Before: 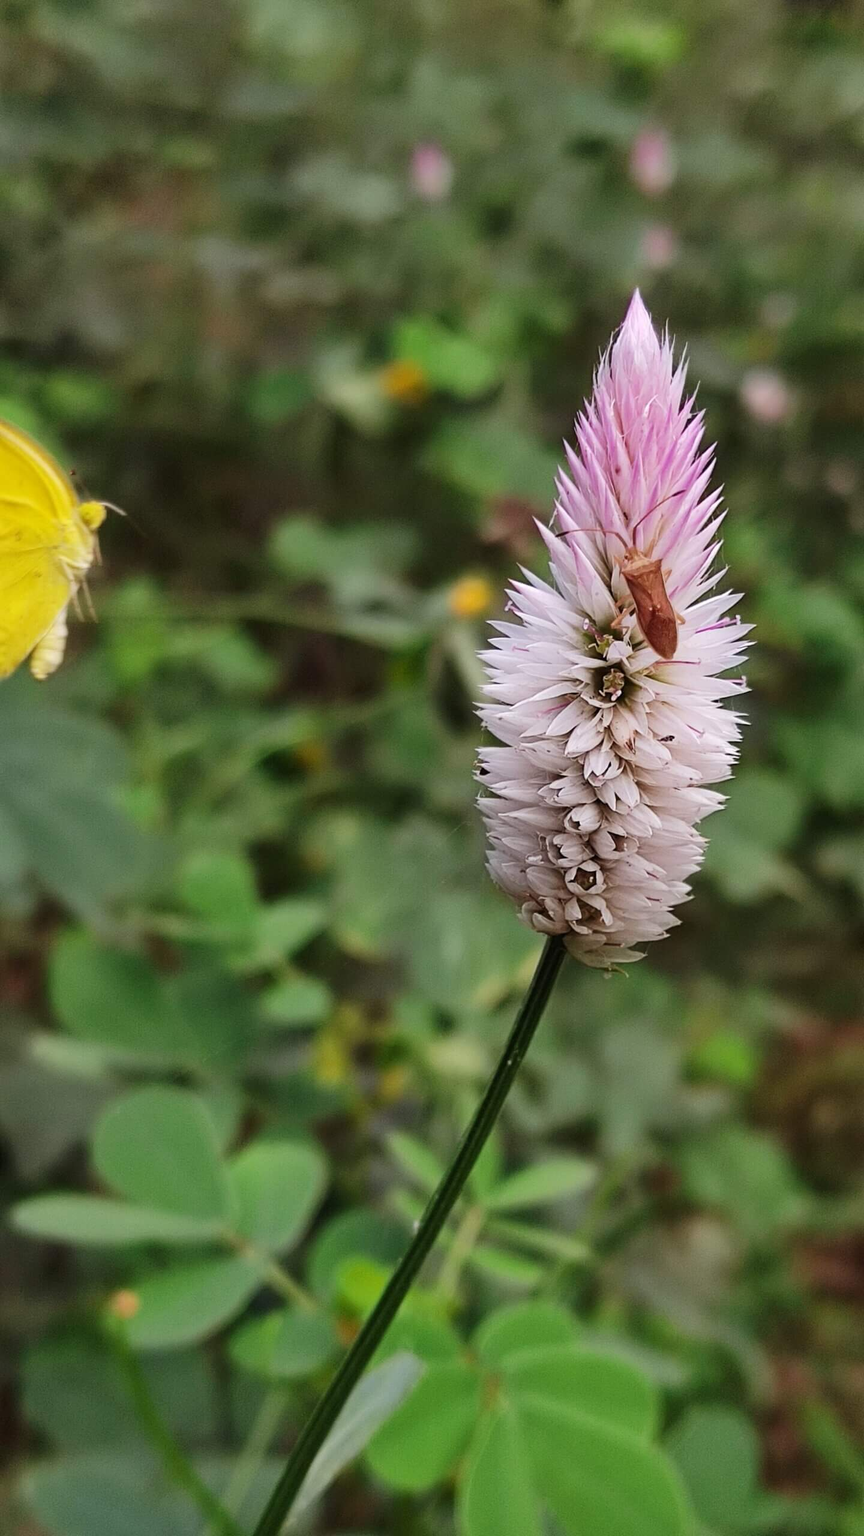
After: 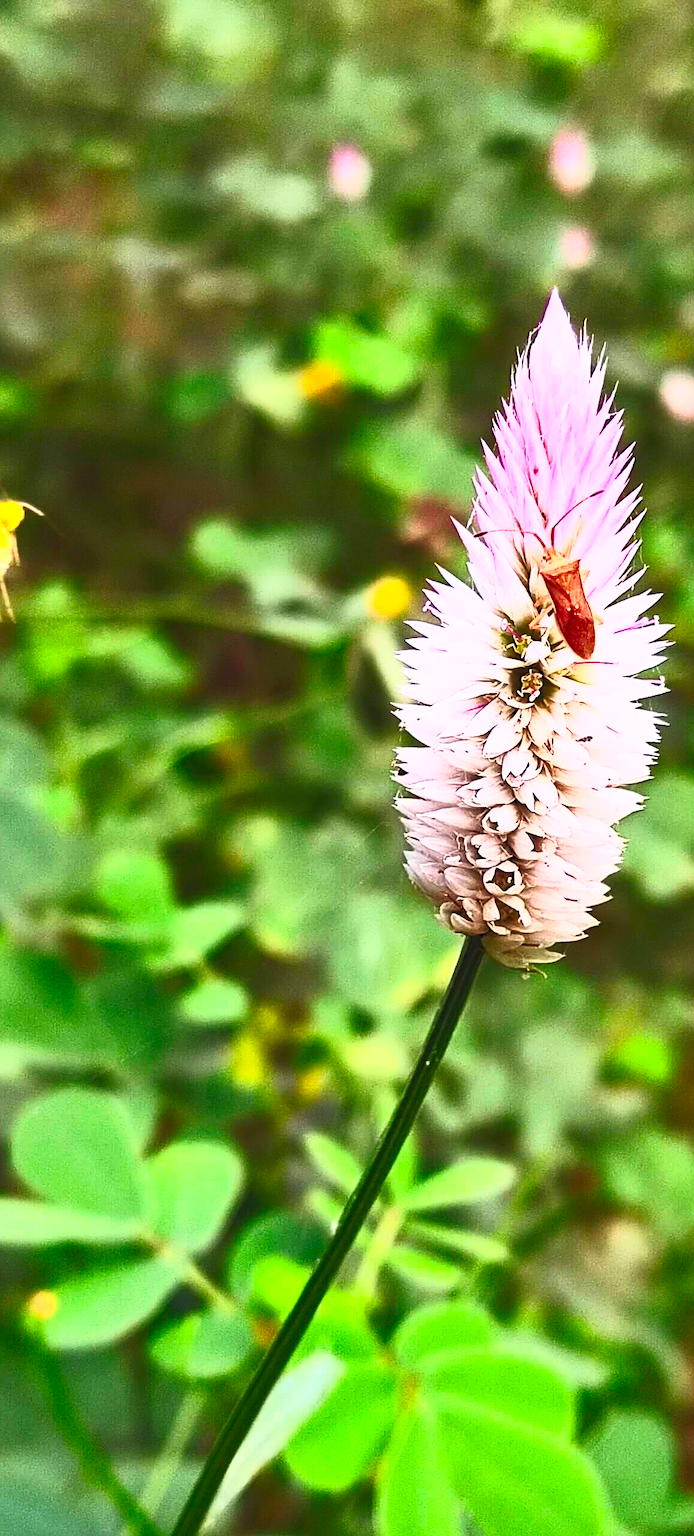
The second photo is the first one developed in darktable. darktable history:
contrast brightness saturation: contrast 0.987, brightness 0.98, saturation 0.994
crop and rotate: left 9.519%, right 10.131%
velvia: strength 14.73%
sharpen: on, module defaults
